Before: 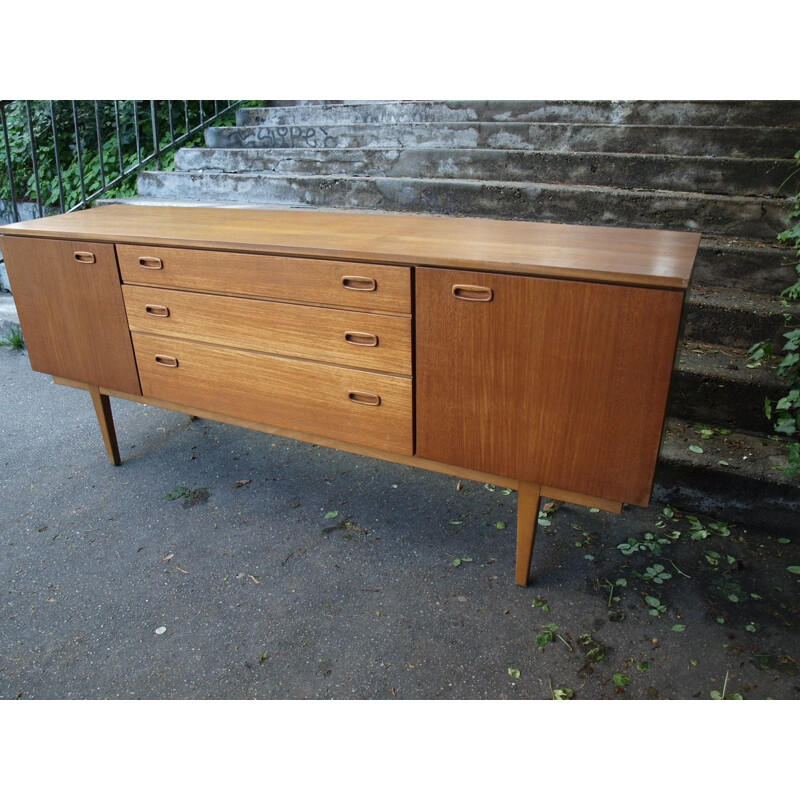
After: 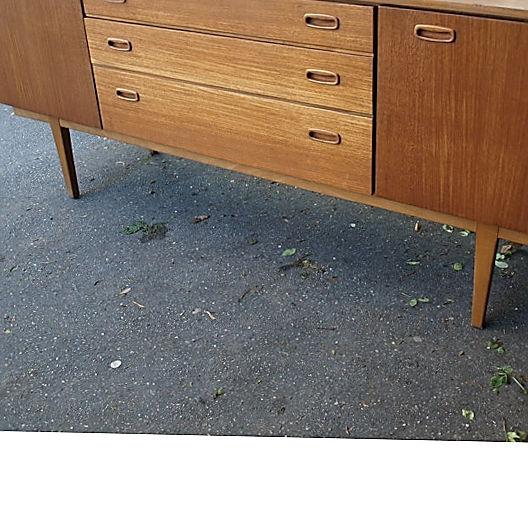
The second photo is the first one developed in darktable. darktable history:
crop and rotate: angle -1.25°, left 4.048%, top 32.363%, right 28.41%
sharpen: radius 1.403, amount 1.265, threshold 0.803
